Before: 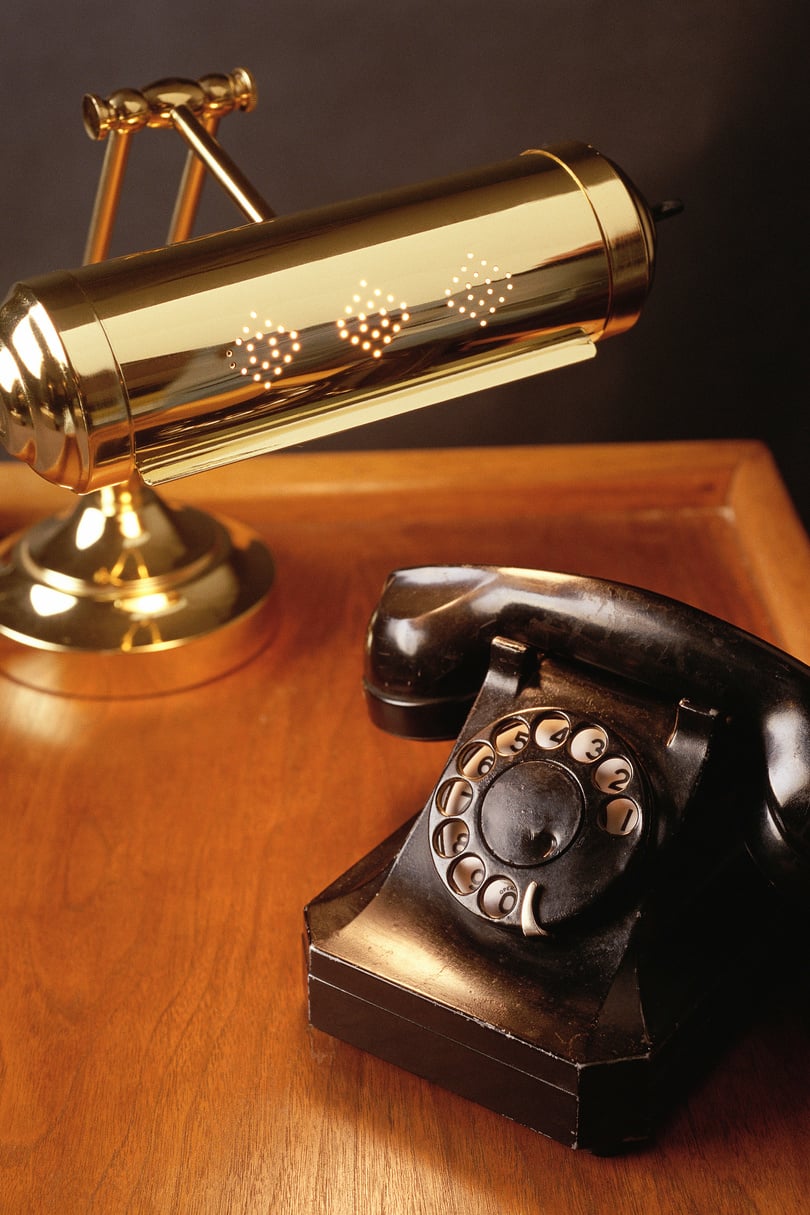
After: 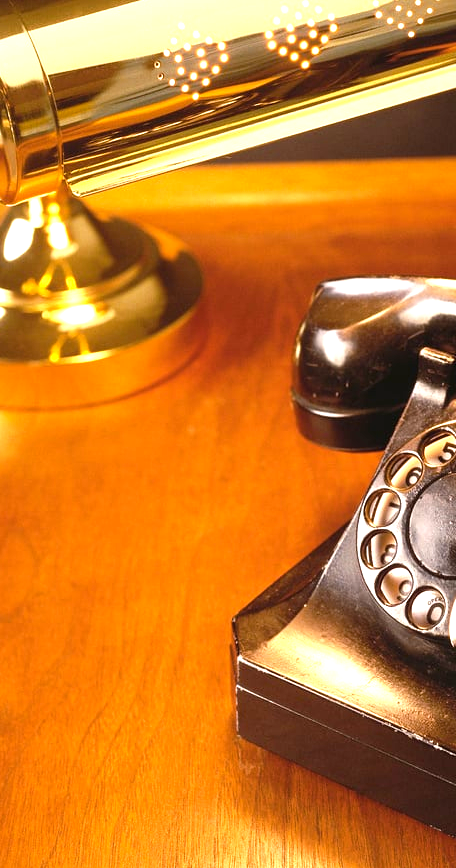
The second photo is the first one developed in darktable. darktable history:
contrast brightness saturation: saturation -0.1
exposure: black level correction 0, exposure 1.1 EV, compensate highlight preservation false
crop: left 8.966%, top 23.852%, right 34.699%, bottom 4.703%
color balance rgb: perceptual saturation grading › global saturation 20%, global vibrance 20%
